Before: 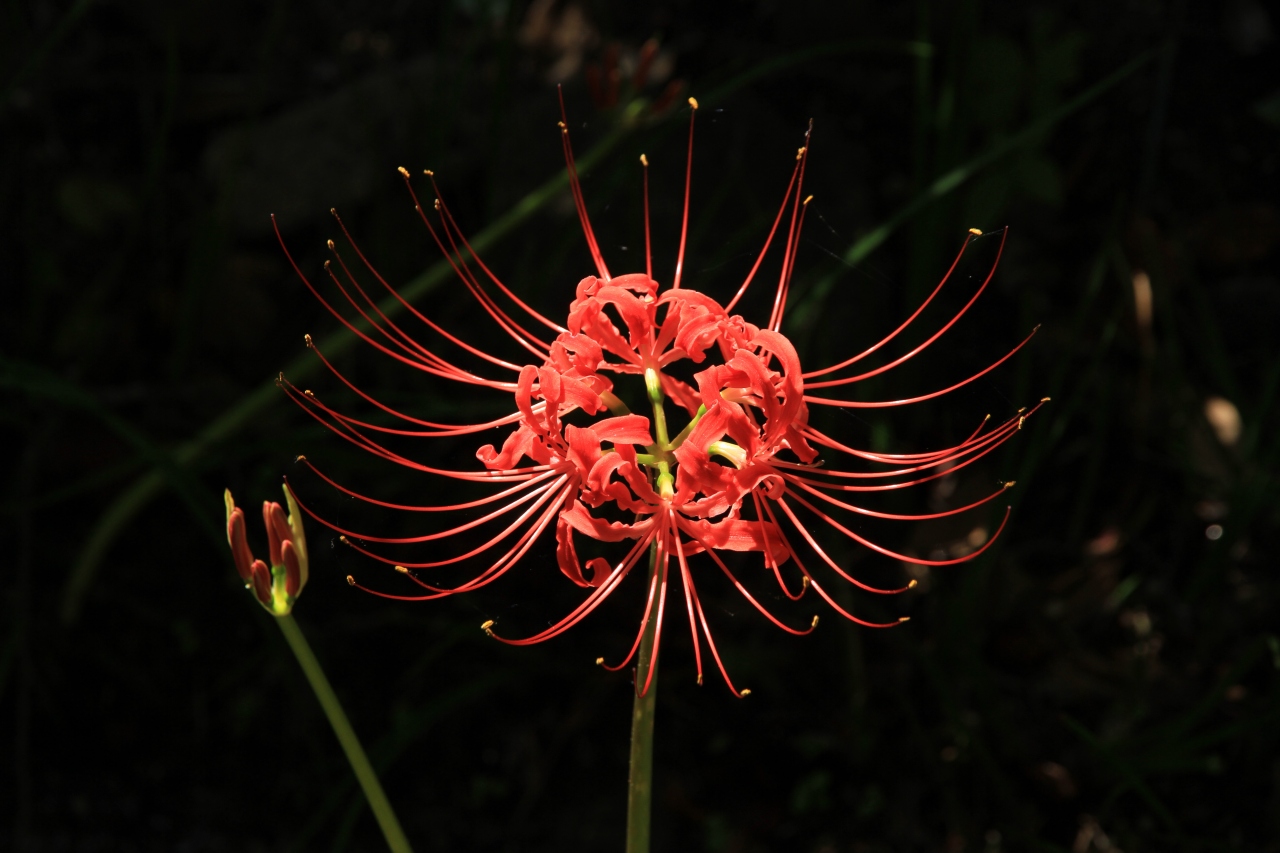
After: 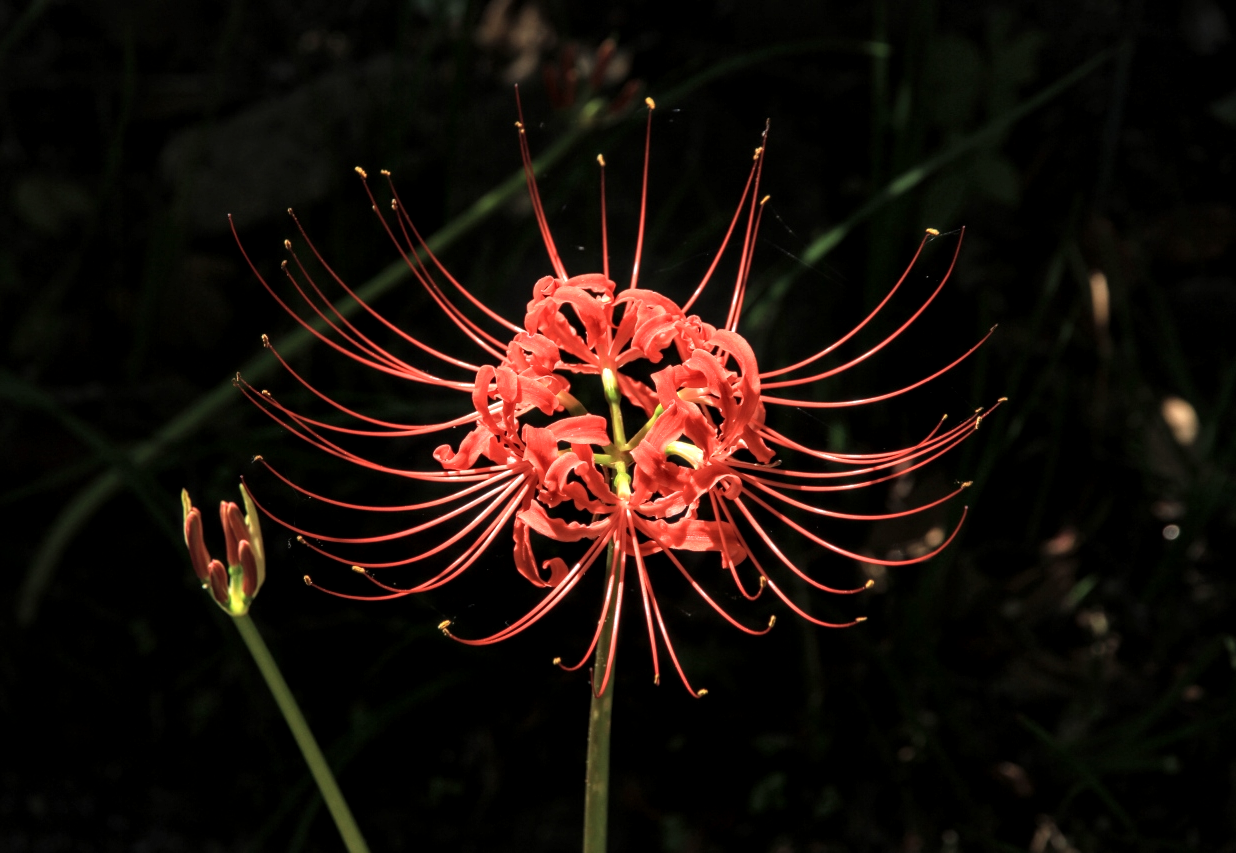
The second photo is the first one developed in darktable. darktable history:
crop and rotate: left 3.363%
local contrast: detail 160%
